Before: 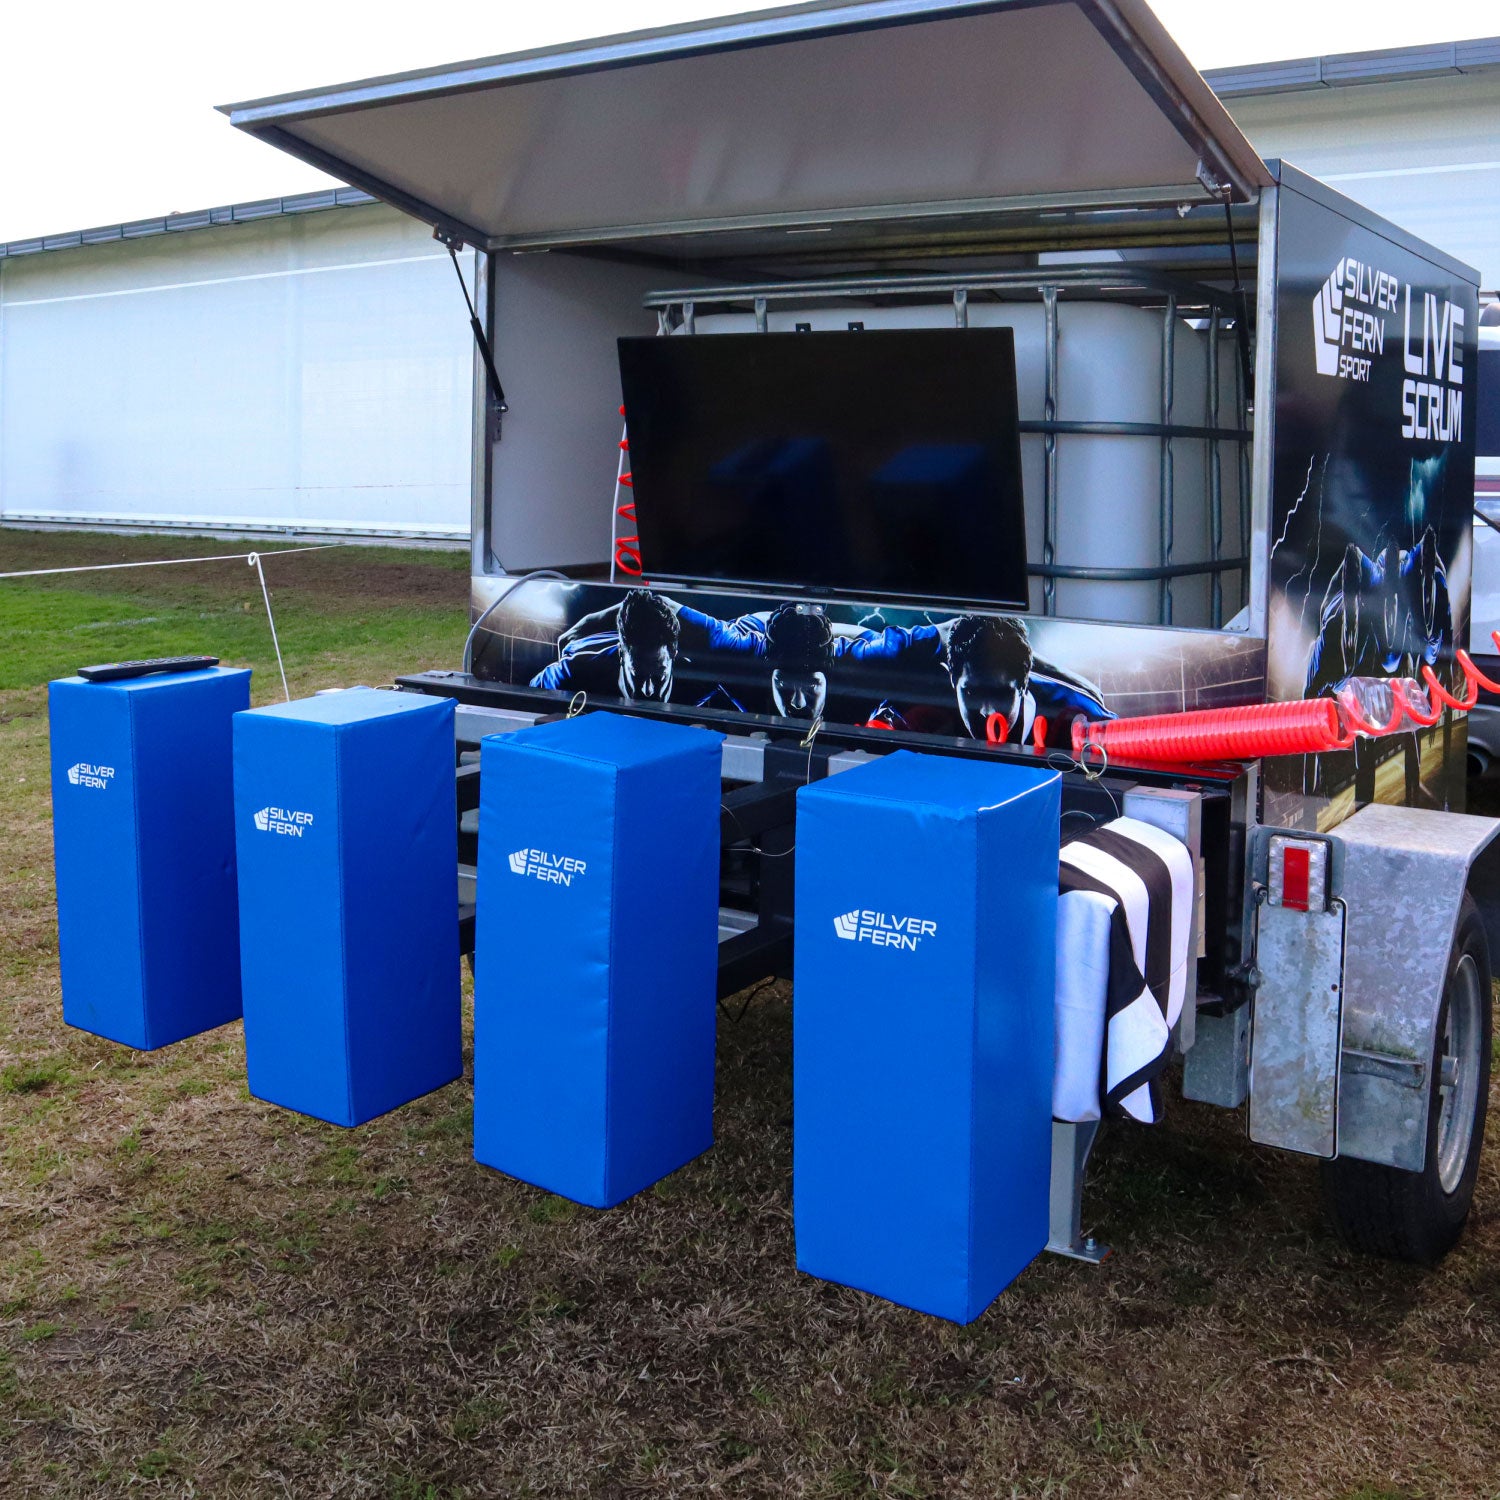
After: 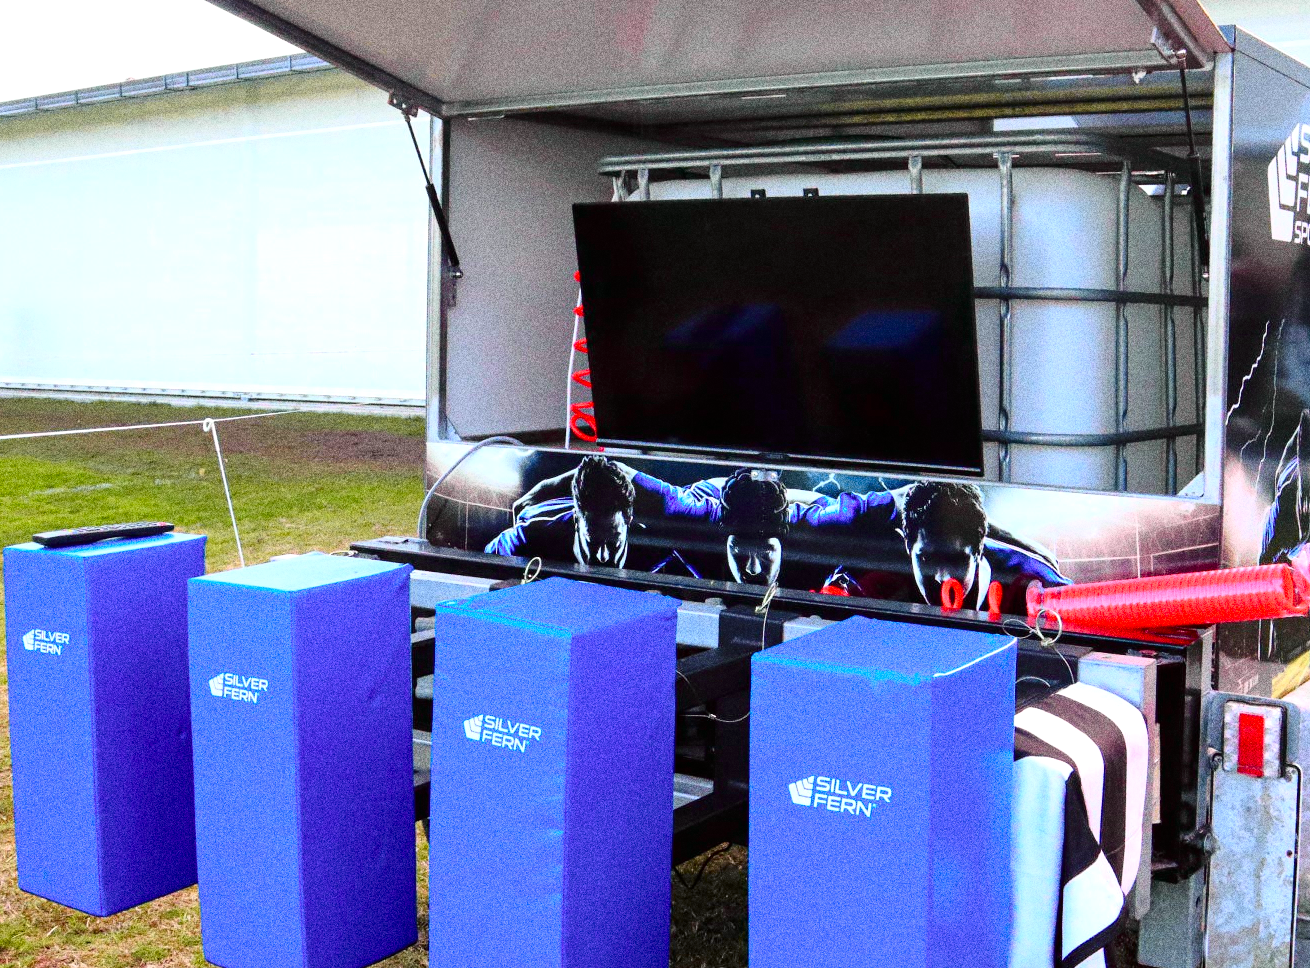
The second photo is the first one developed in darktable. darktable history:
grain: coarseness 10.62 ISO, strength 55.56%
tone curve: curves: ch0 [(0, 0) (0.062, 0.023) (0.168, 0.142) (0.359, 0.44) (0.469, 0.544) (0.634, 0.722) (0.839, 0.909) (0.998, 0.978)]; ch1 [(0, 0) (0.437, 0.453) (0.472, 0.47) (0.502, 0.504) (0.527, 0.546) (0.568, 0.619) (0.608, 0.665) (0.669, 0.748) (0.859, 0.899) (1, 1)]; ch2 [(0, 0) (0.33, 0.301) (0.421, 0.443) (0.473, 0.501) (0.504, 0.504) (0.535, 0.564) (0.575, 0.625) (0.608, 0.676) (1, 1)], color space Lab, independent channels, preserve colors none
crop: left 3.015%, top 8.969%, right 9.647%, bottom 26.457%
exposure: exposure 0.6 EV, compensate highlight preservation false
